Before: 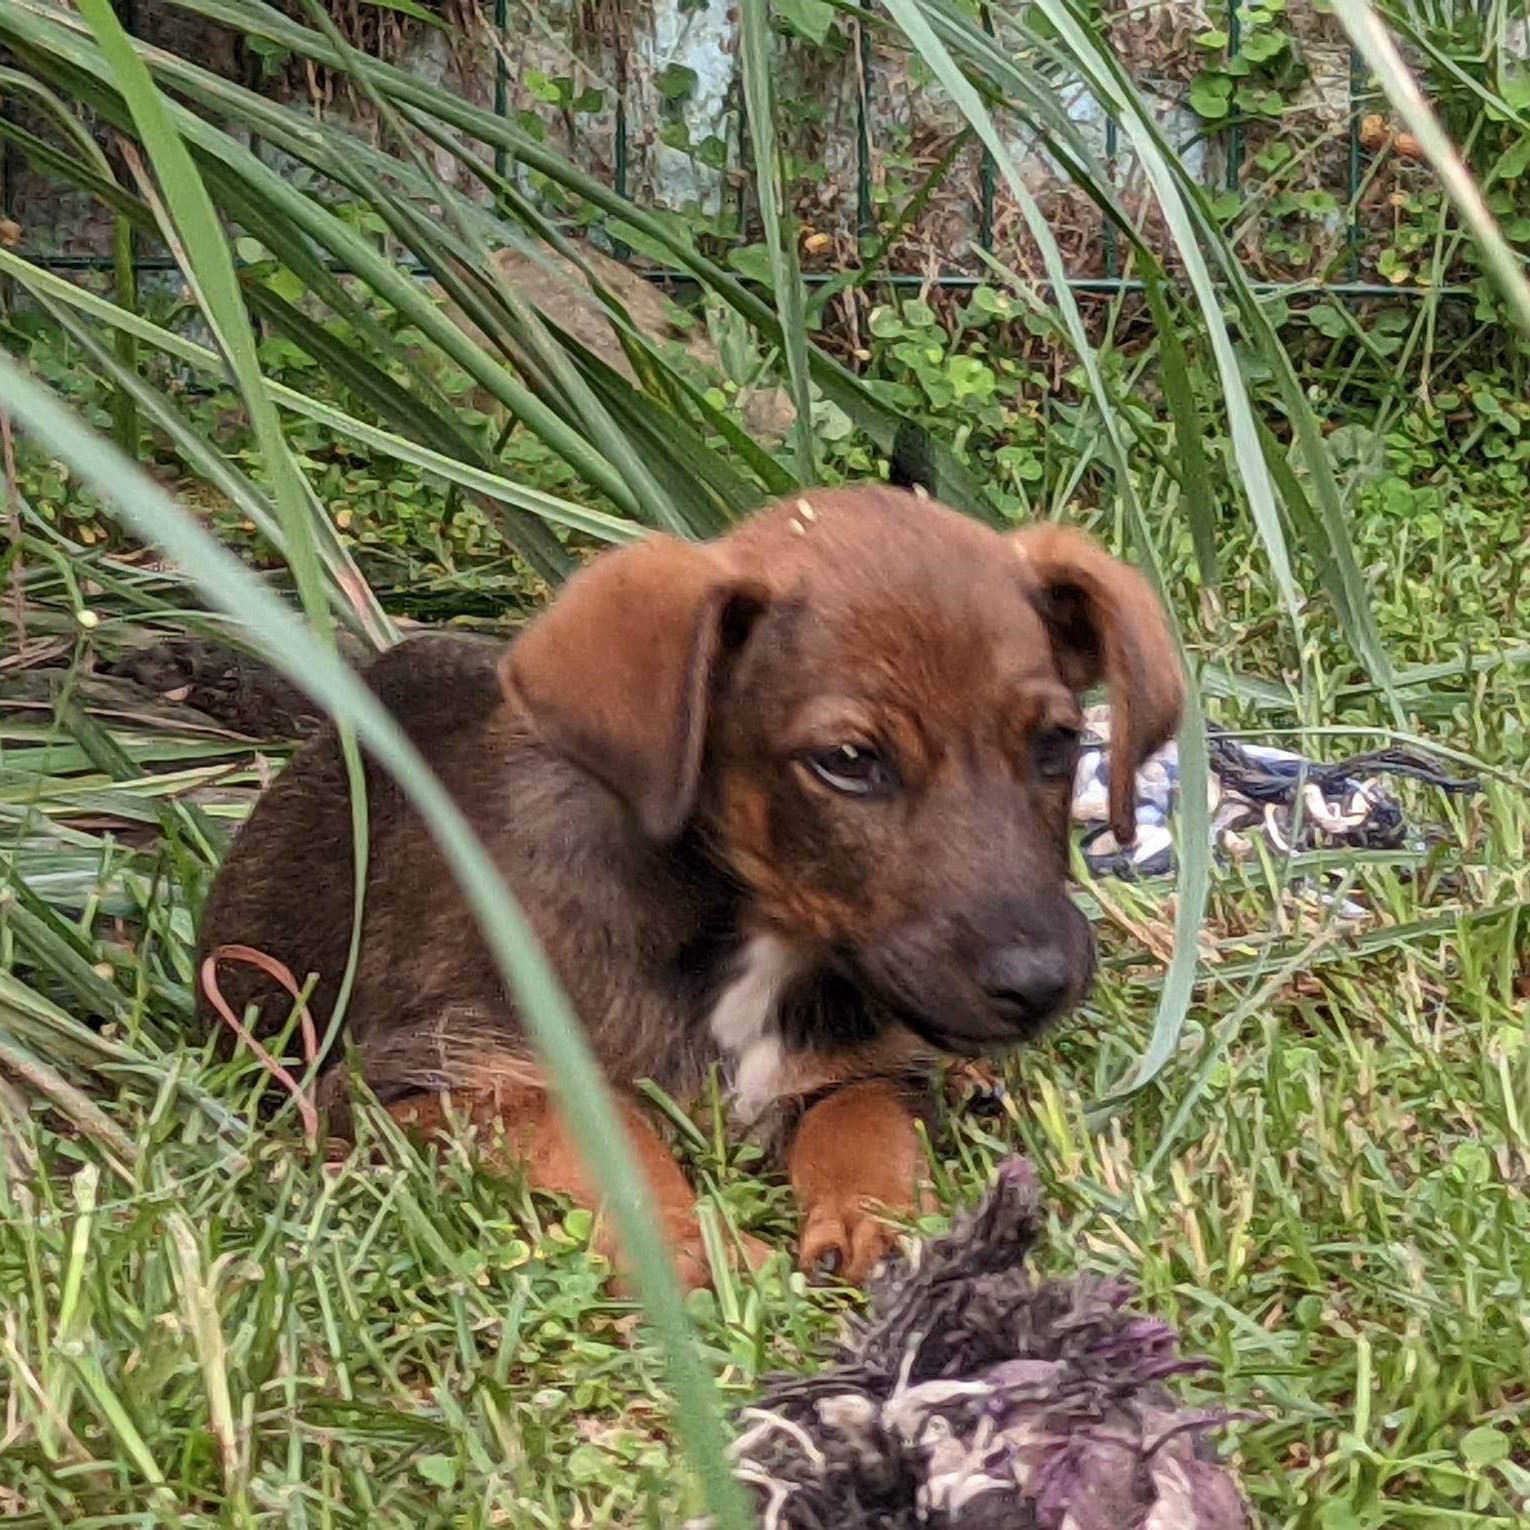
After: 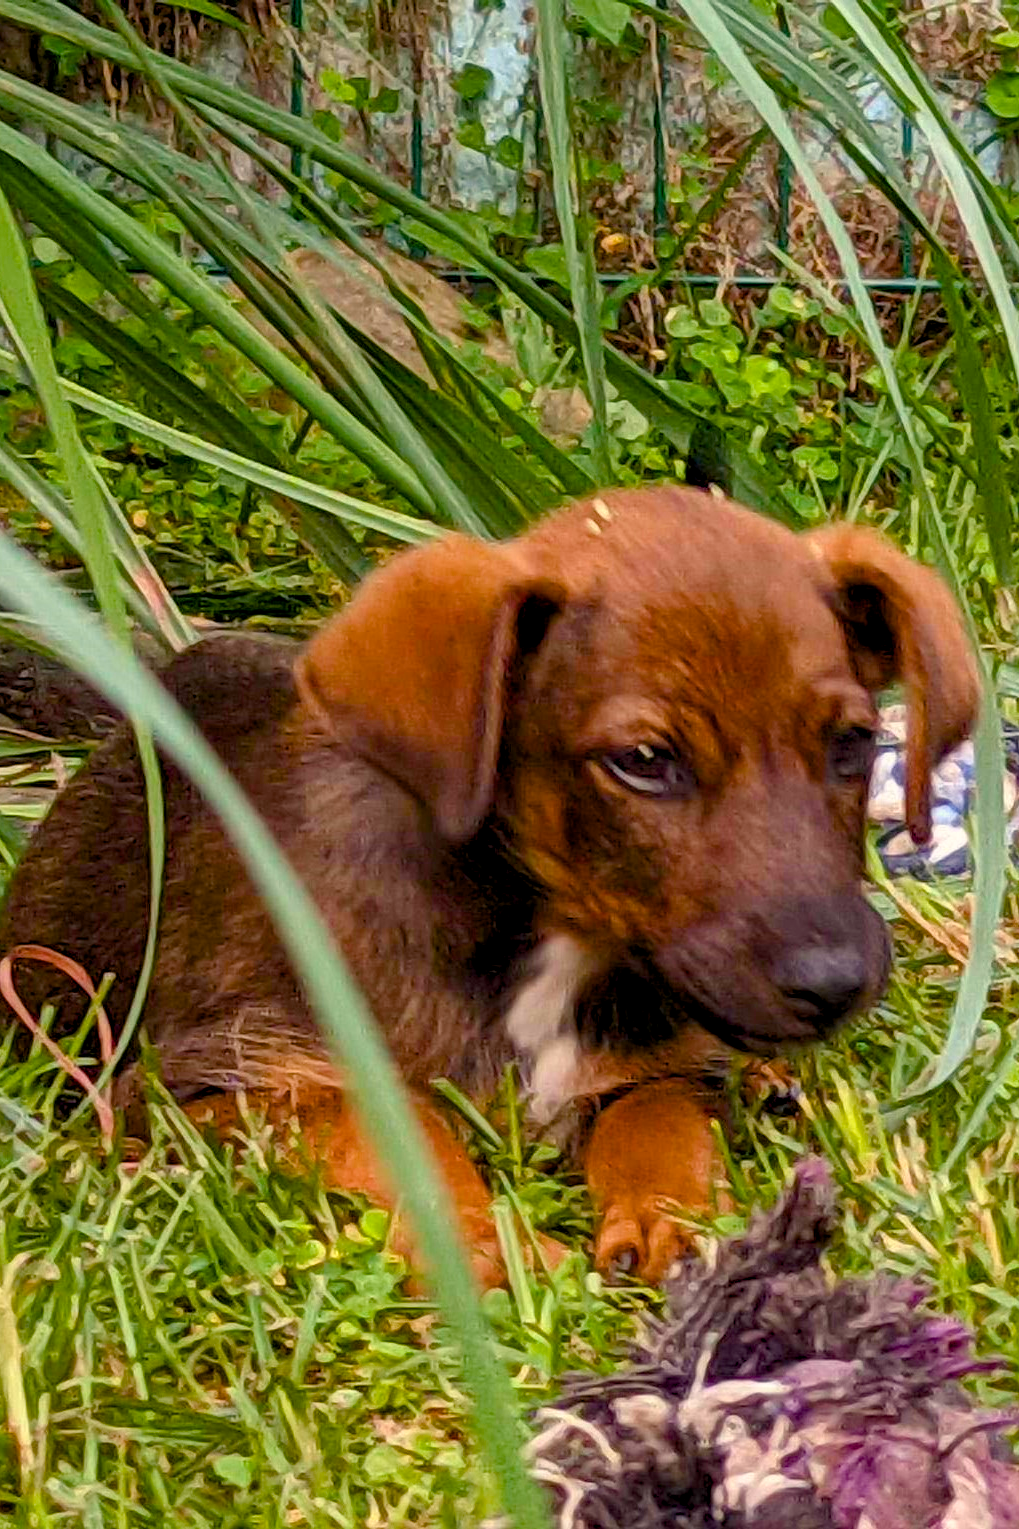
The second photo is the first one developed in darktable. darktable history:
color balance rgb: highlights gain › chroma 2.212%, highlights gain › hue 75.09°, global offset › luminance -0.485%, perceptual saturation grading › global saturation 20%, perceptual saturation grading › highlights -14.293%, perceptual saturation grading › shadows 50.159%, global vibrance 44.333%
crop and rotate: left 13.355%, right 20.035%
